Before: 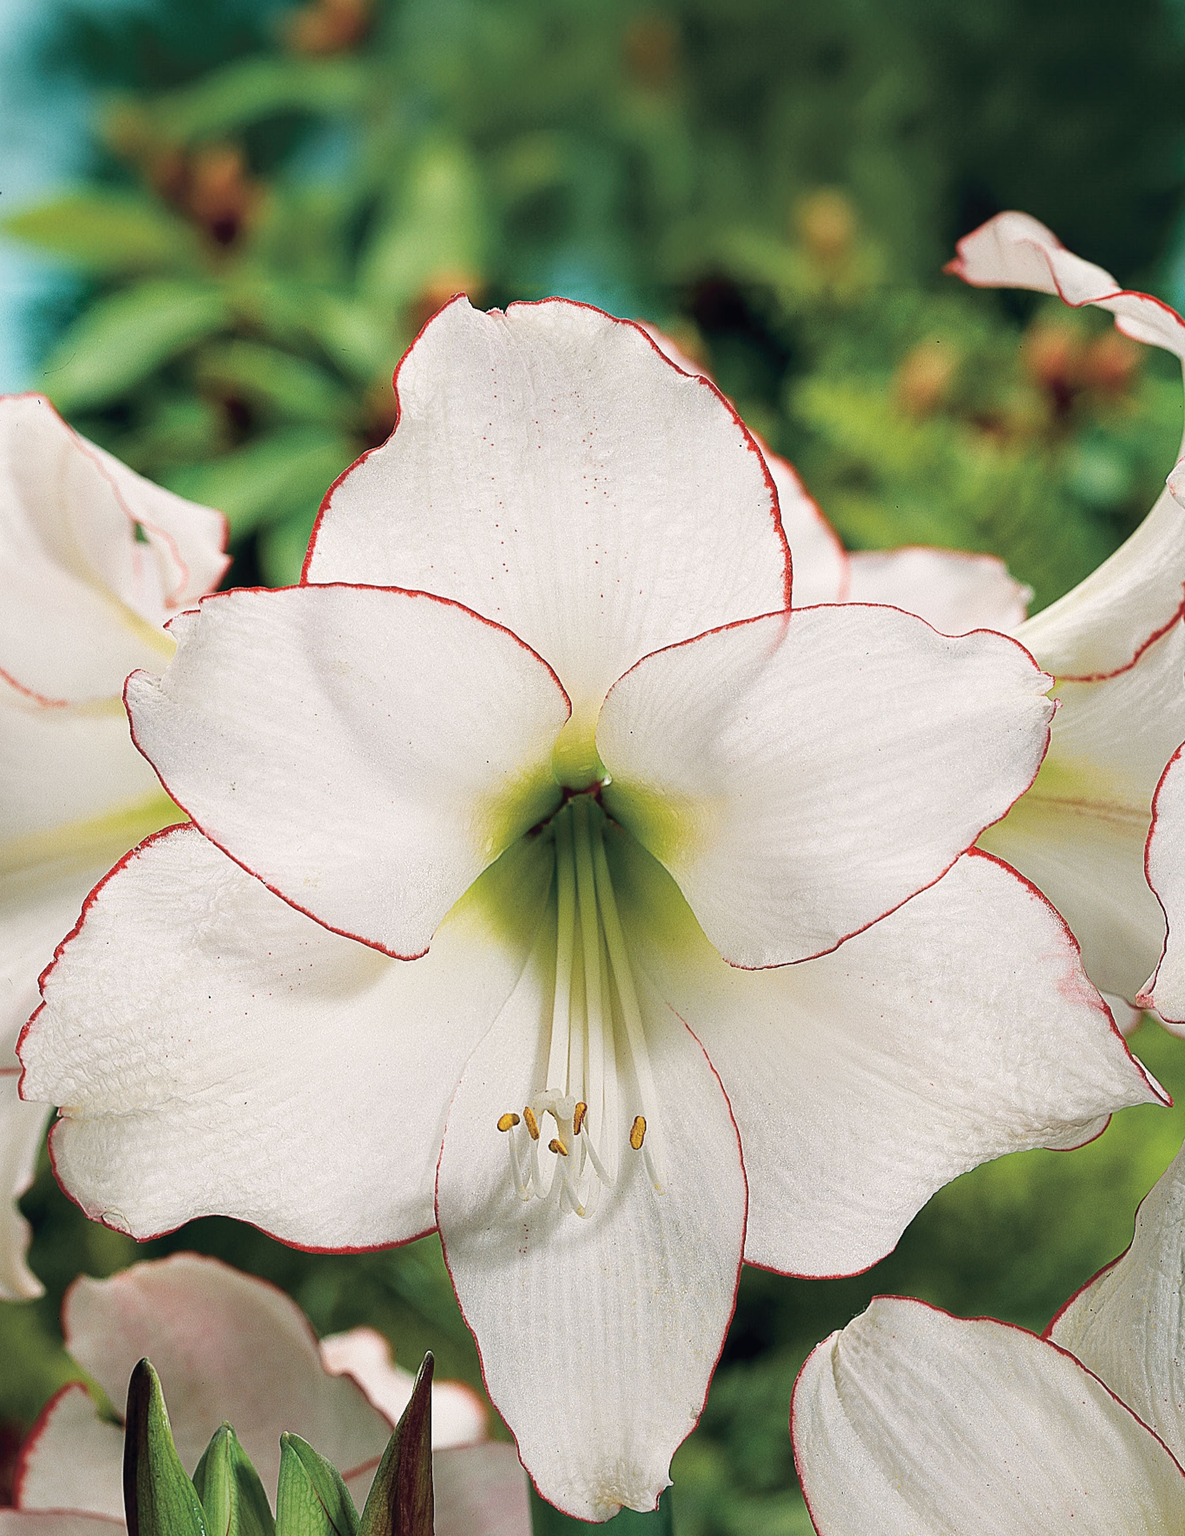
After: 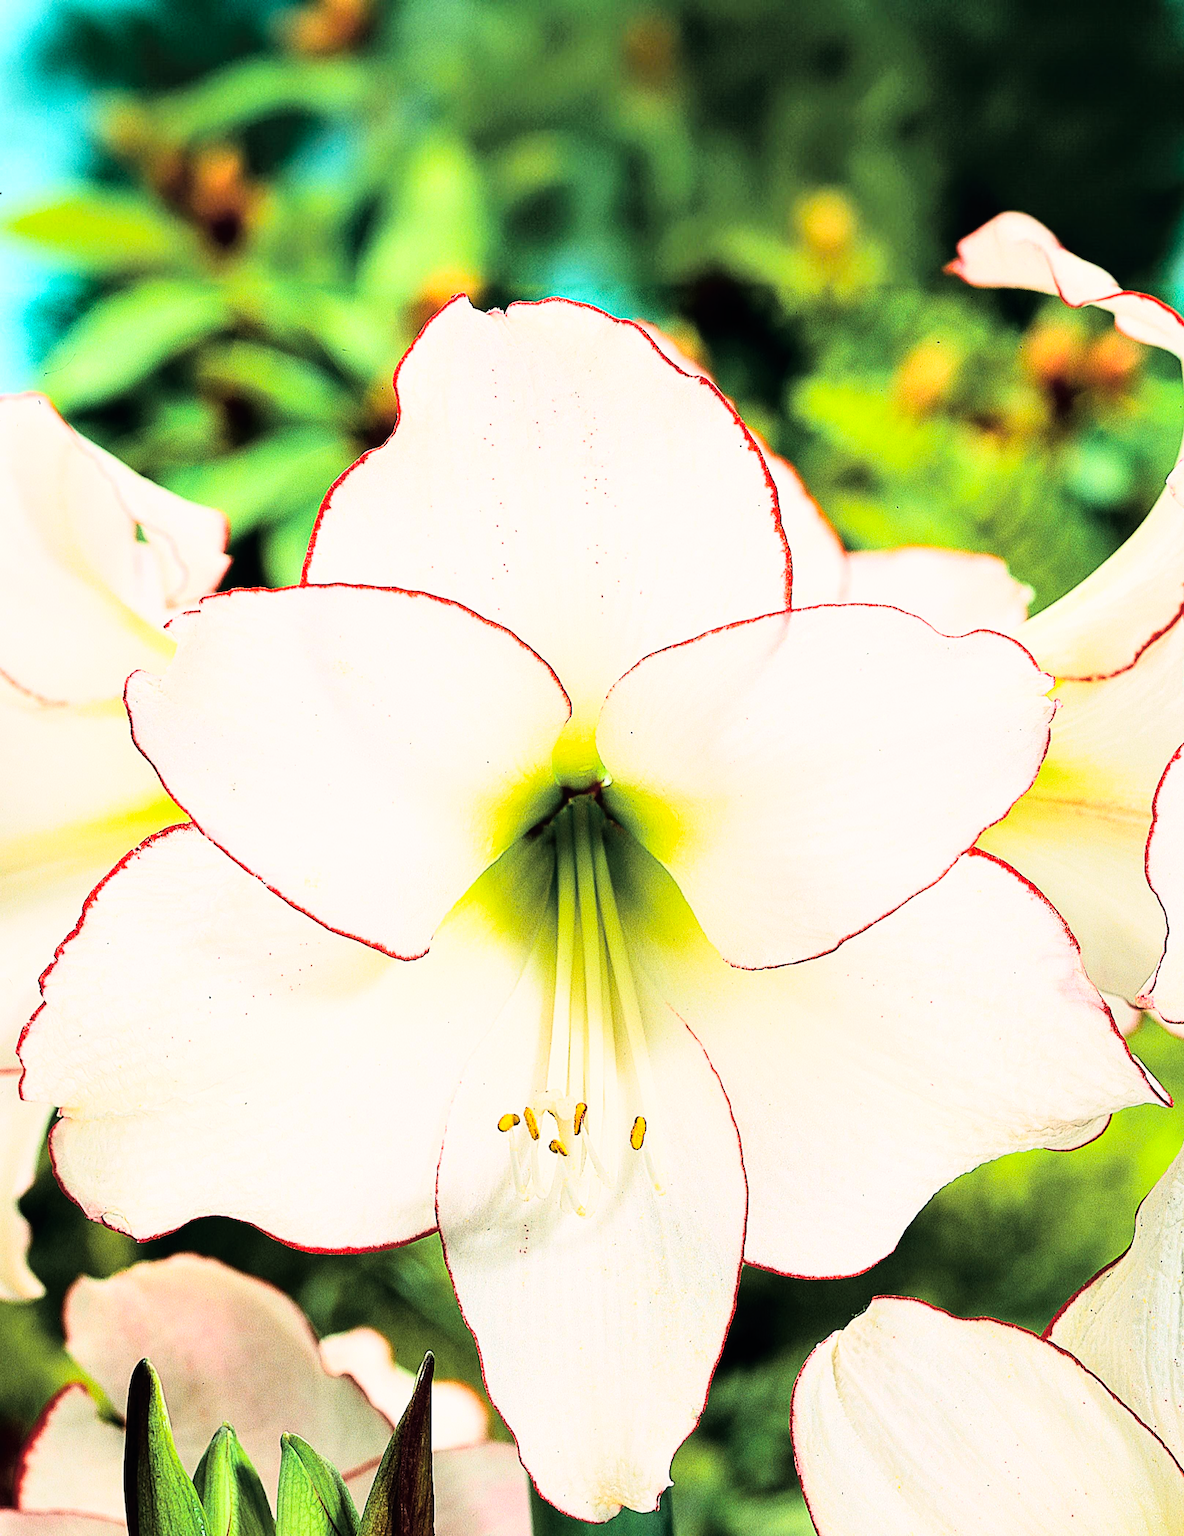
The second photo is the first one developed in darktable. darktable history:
rgb curve: curves: ch0 [(0, 0) (0.21, 0.15) (0.24, 0.21) (0.5, 0.75) (0.75, 0.96) (0.89, 0.99) (1, 1)]; ch1 [(0, 0.02) (0.21, 0.13) (0.25, 0.2) (0.5, 0.67) (0.75, 0.9) (0.89, 0.97) (1, 1)]; ch2 [(0, 0.02) (0.21, 0.13) (0.25, 0.2) (0.5, 0.67) (0.75, 0.9) (0.89, 0.97) (1, 1)], compensate middle gray true
color balance rgb: perceptual saturation grading › global saturation 25%, global vibrance 20%
